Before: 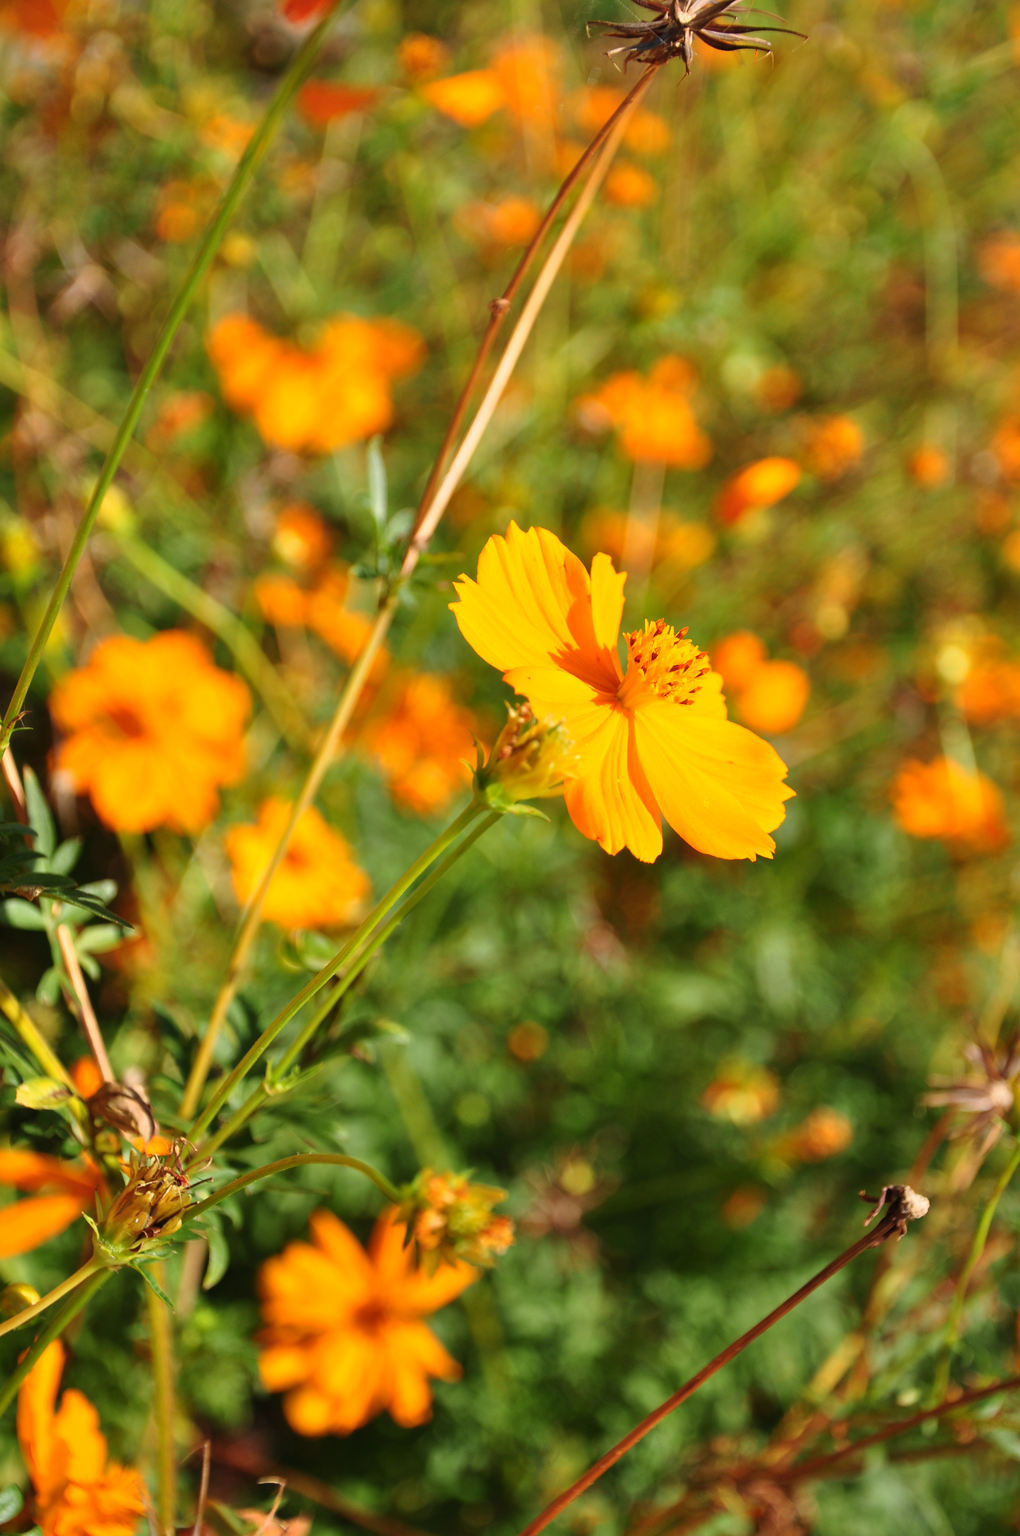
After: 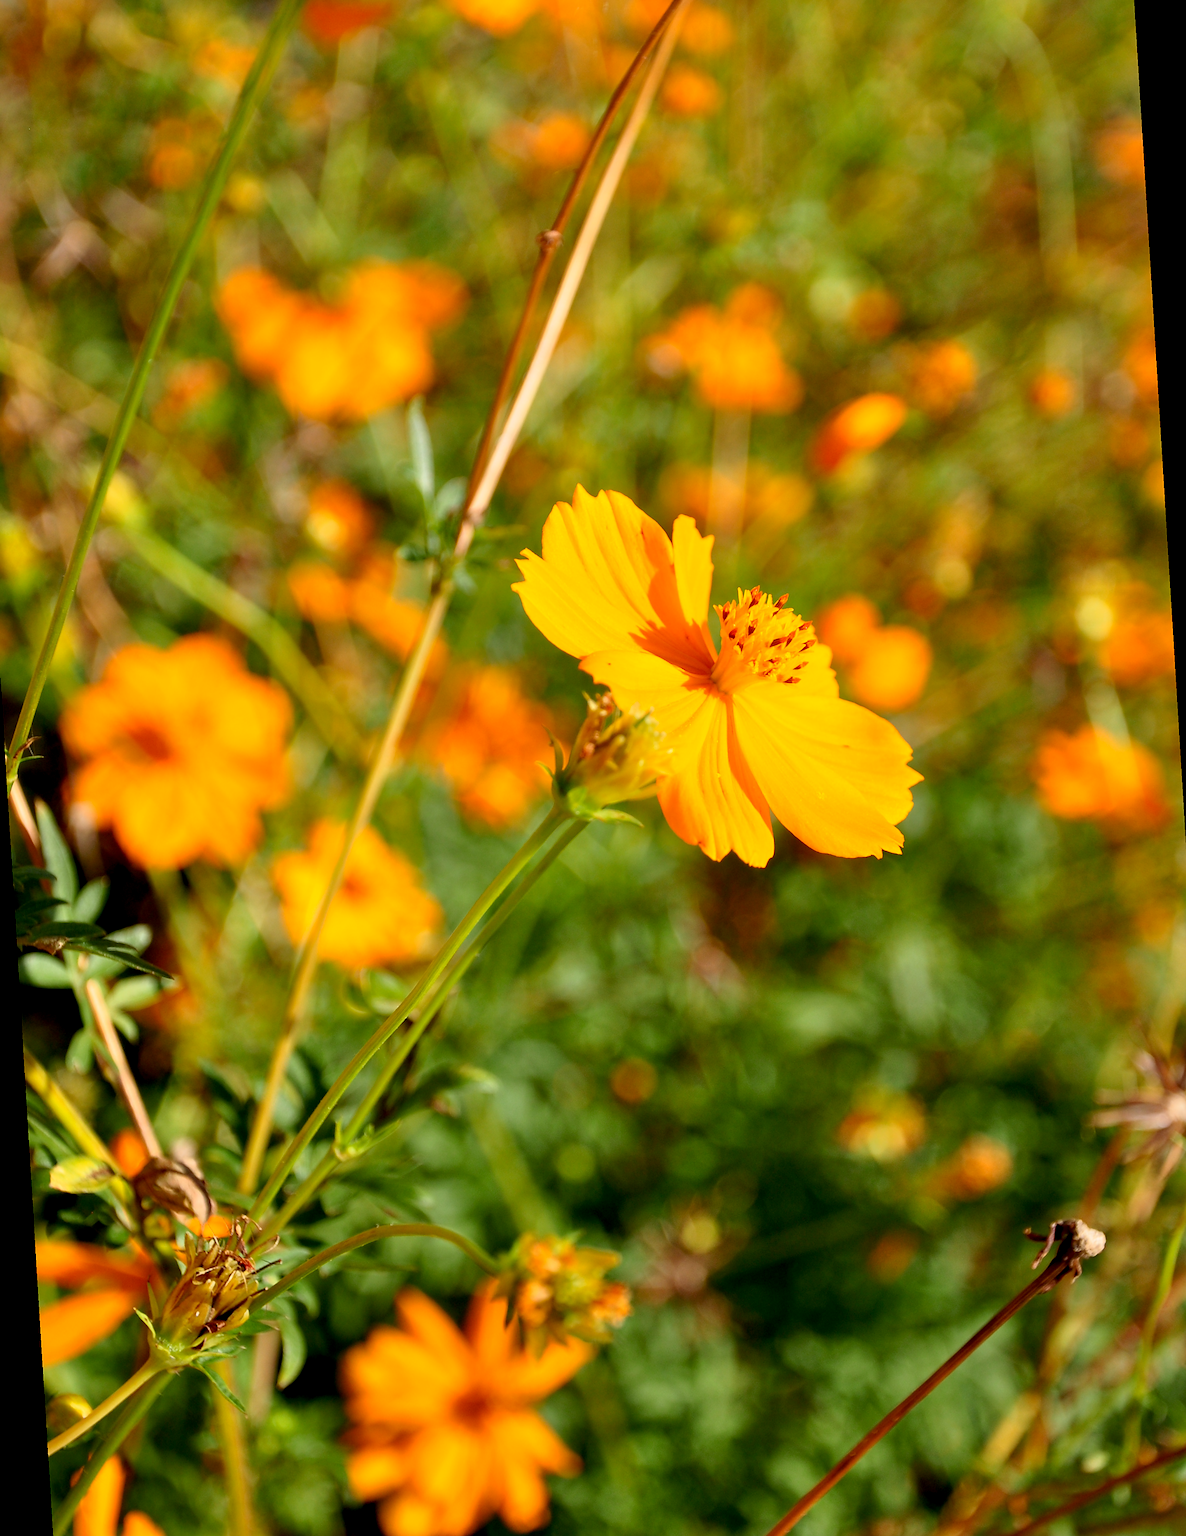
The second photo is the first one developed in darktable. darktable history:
exposure: black level correction 0.011, compensate highlight preservation false
rotate and perspective: rotation -3.52°, crop left 0.036, crop right 0.964, crop top 0.081, crop bottom 0.919
sharpen: radius 1.864, amount 0.398, threshold 1.271
